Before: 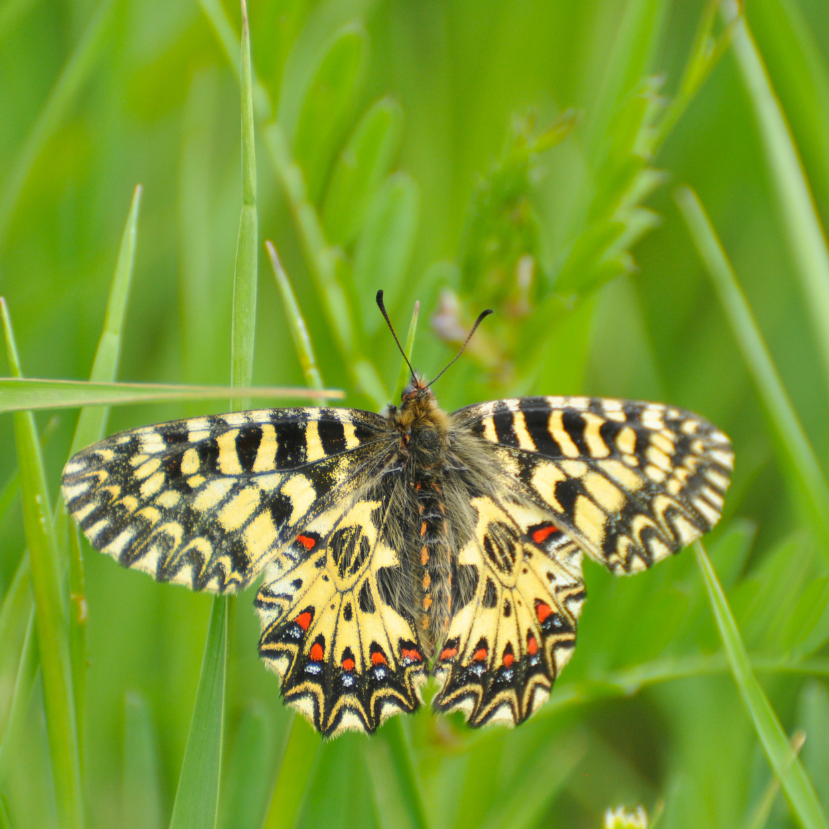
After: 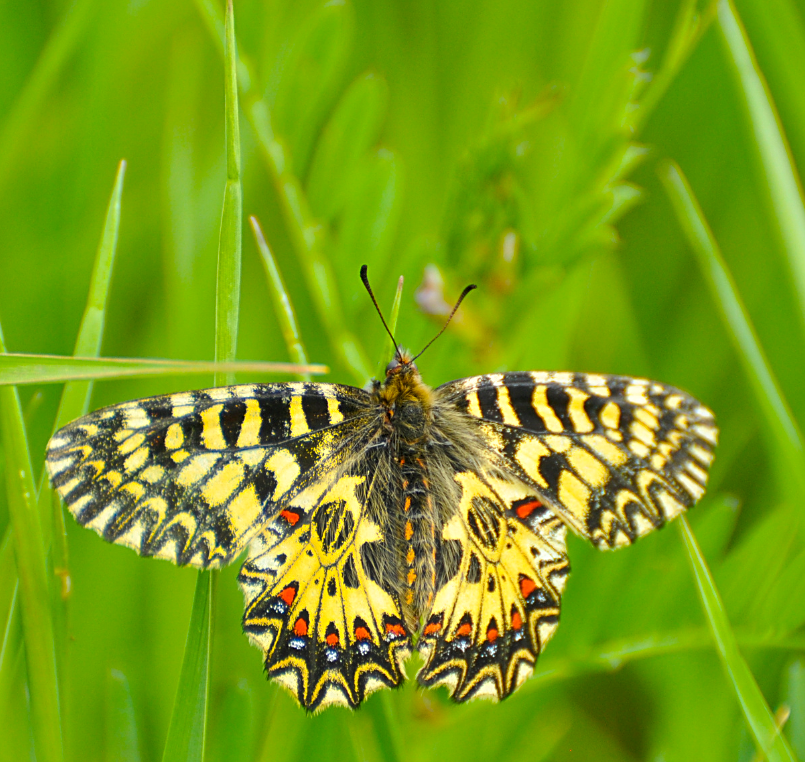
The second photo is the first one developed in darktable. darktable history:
crop: left 1.959%, top 3.076%, right 0.895%, bottom 4.948%
sharpen: on, module defaults
color balance rgb: linear chroma grading › global chroma 15.325%, perceptual saturation grading › global saturation 9.57%, global vibrance 20%
local contrast: highlights 104%, shadows 97%, detail 120%, midtone range 0.2
